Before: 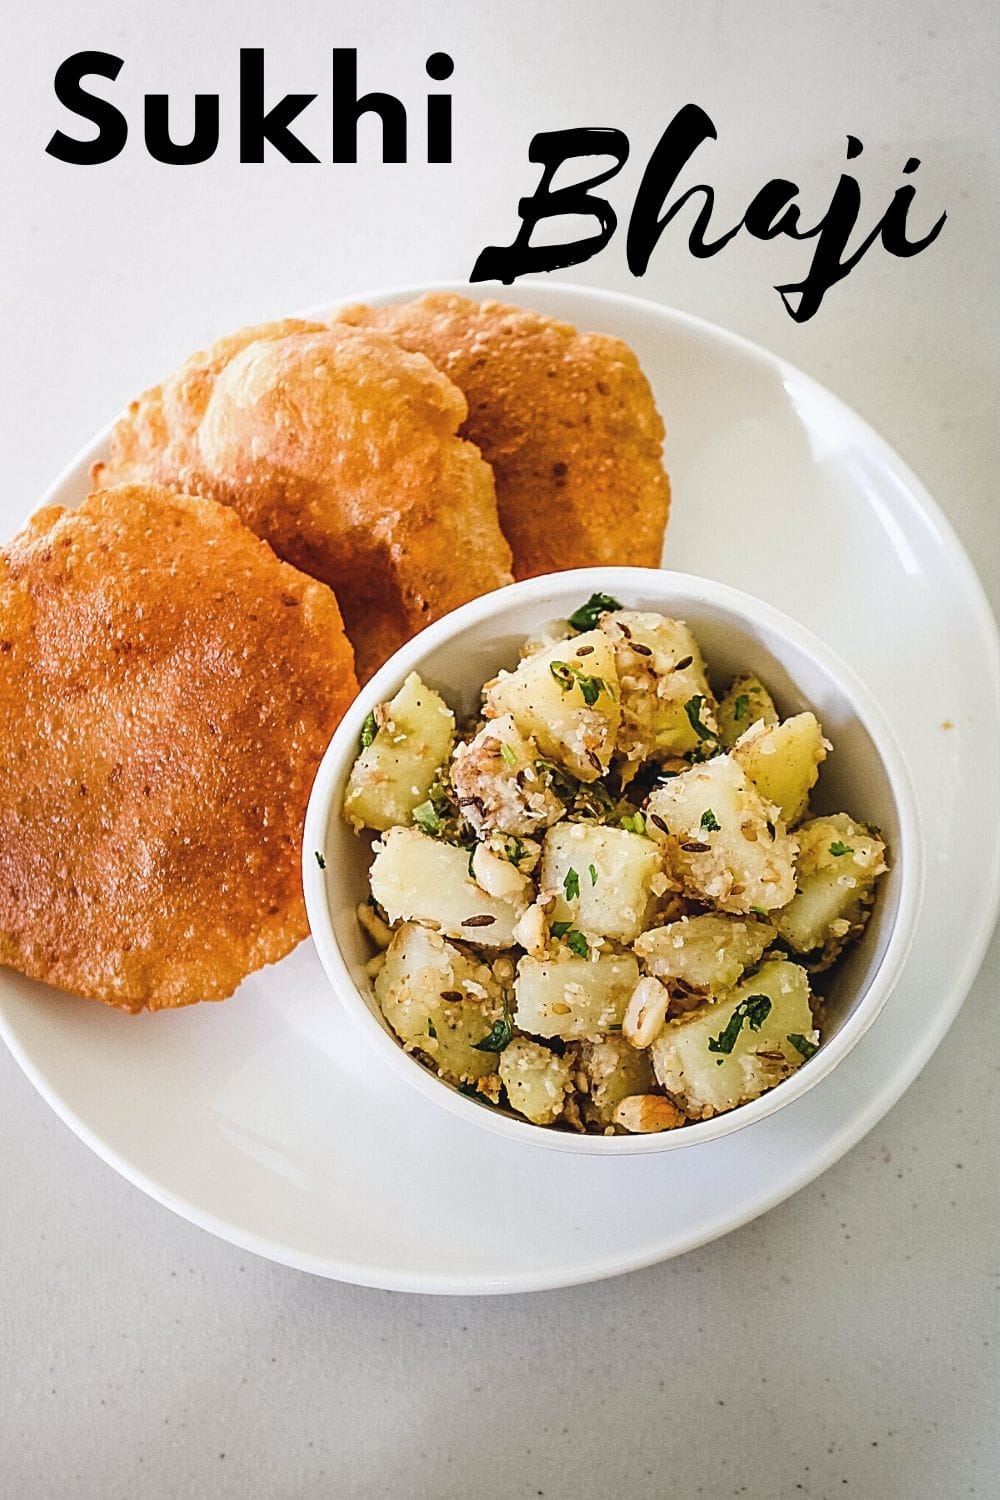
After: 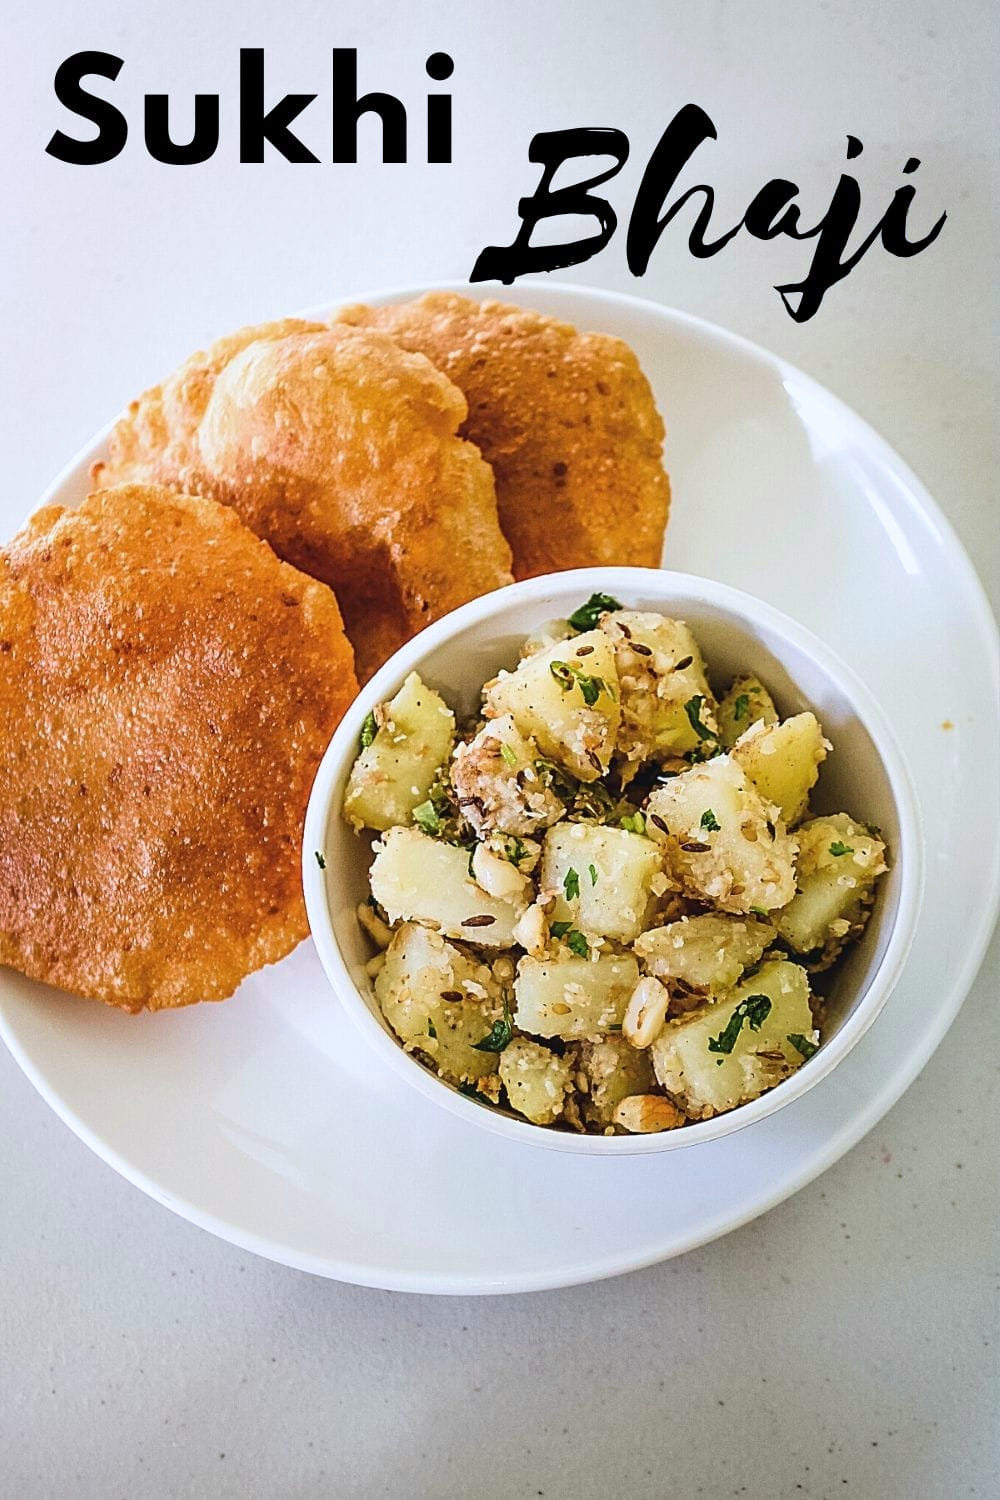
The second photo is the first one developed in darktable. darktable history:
velvia: on, module defaults
white balance: red 0.976, blue 1.04
